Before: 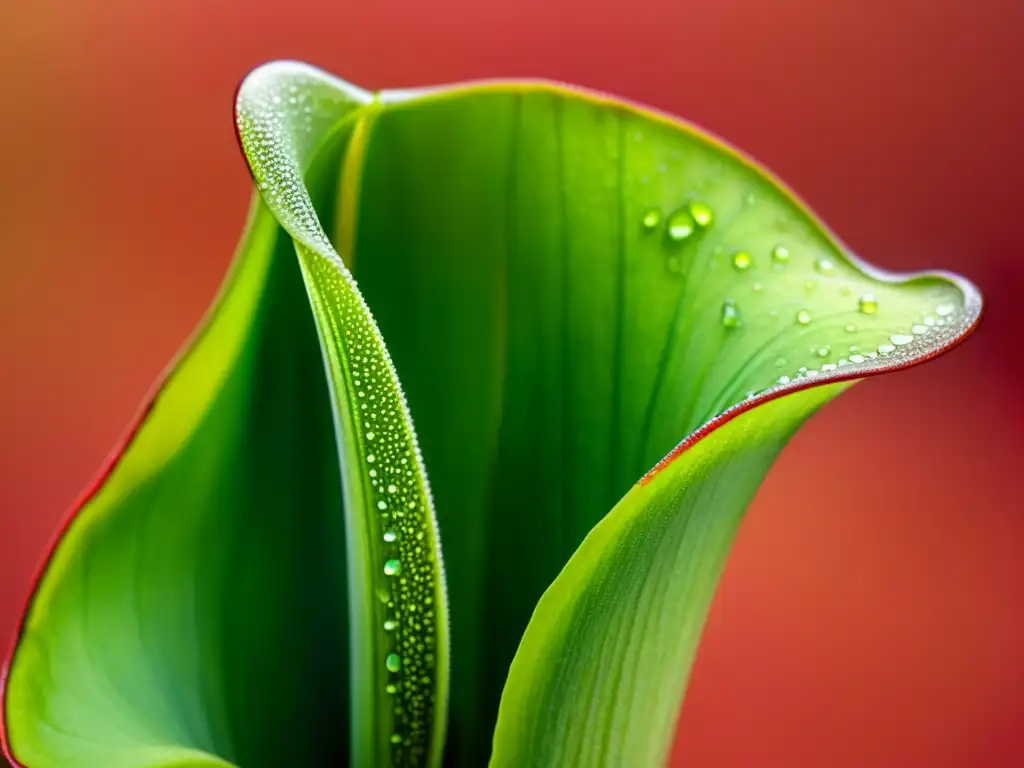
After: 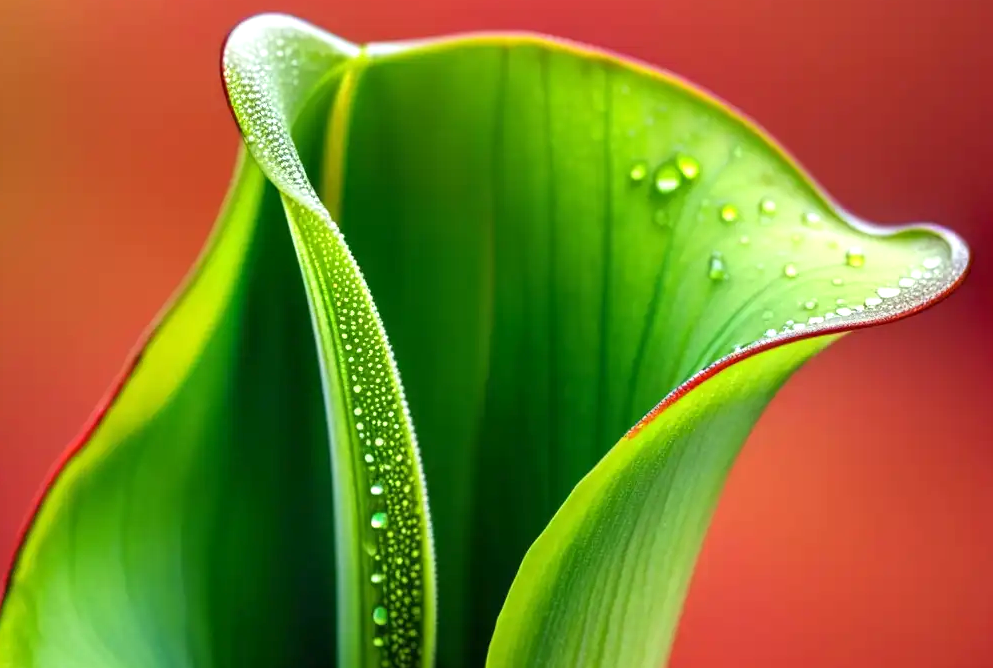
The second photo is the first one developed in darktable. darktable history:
crop: left 1.317%, top 6.173%, right 1.655%, bottom 6.819%
exposure: exposure 0.338 EV, compensate highlight preservation false
